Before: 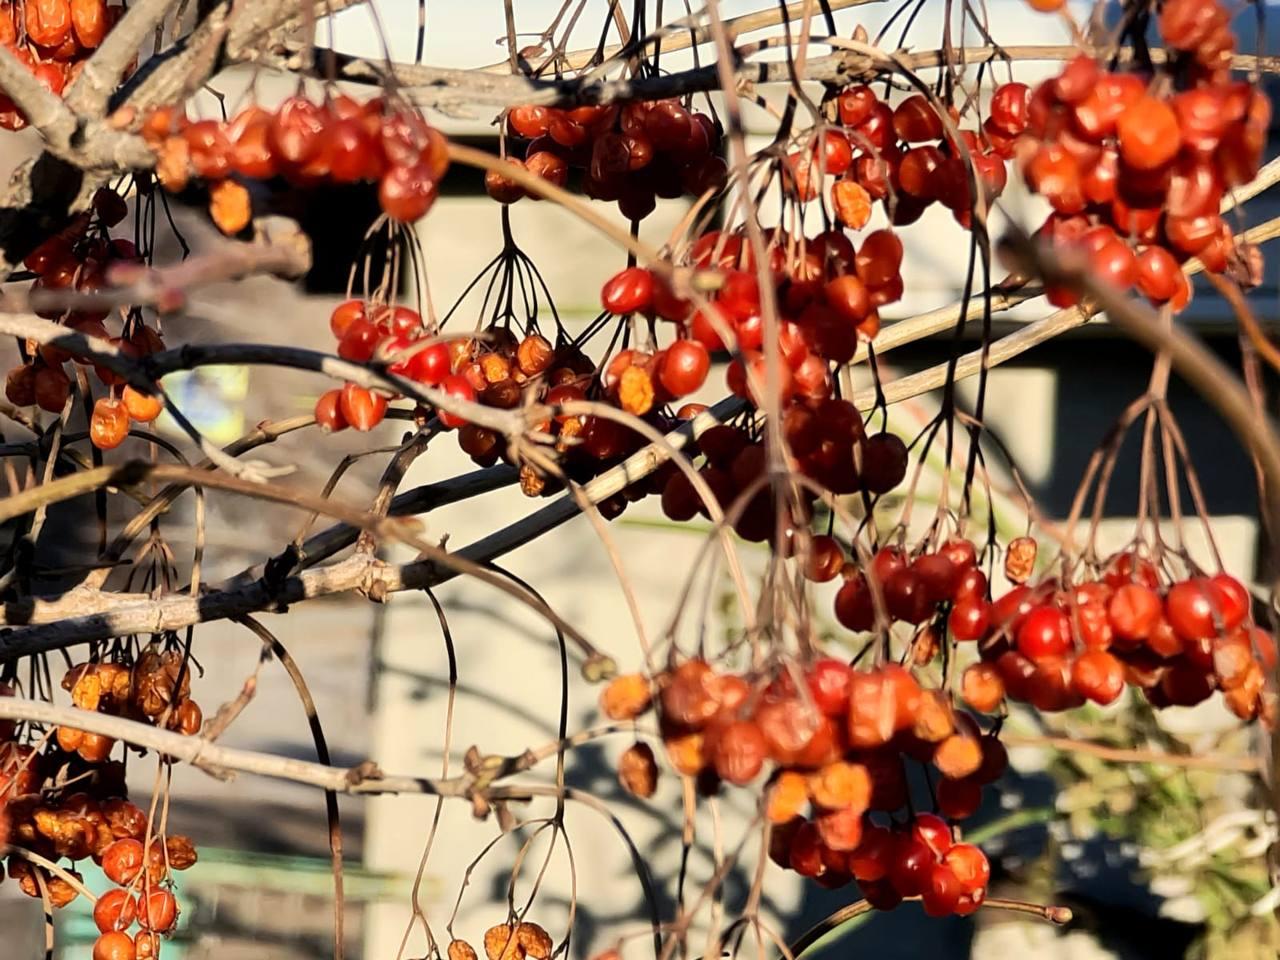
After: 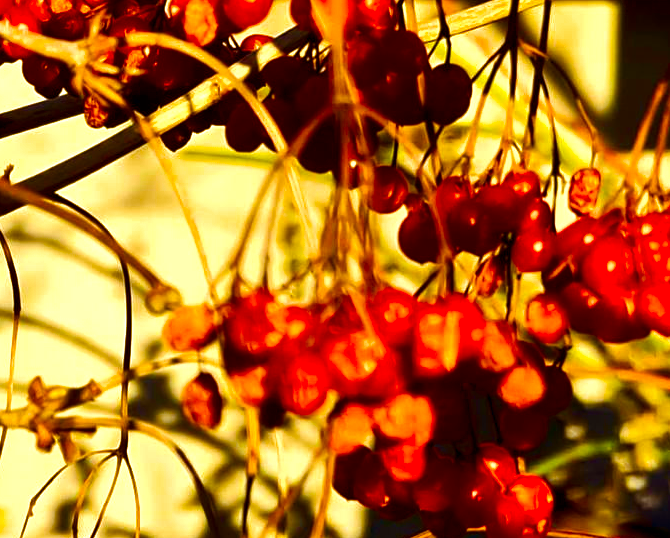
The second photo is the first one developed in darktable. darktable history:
velvia: strength 31.97%, mid-tones bias 0.204
color balance rgb: power › luminance 9.977%, power › chroma 2.809%, power › hue 59.54°, perceptual saturation grading › global saturation 30.449%, perceptual brilliance grading › global brilliance 11.39%
contrast brightness saturation: brightness -0.254, saturation 0.205
crop: left 34.093%, top 38.441%, right 13.533%, bottom 5.425%
